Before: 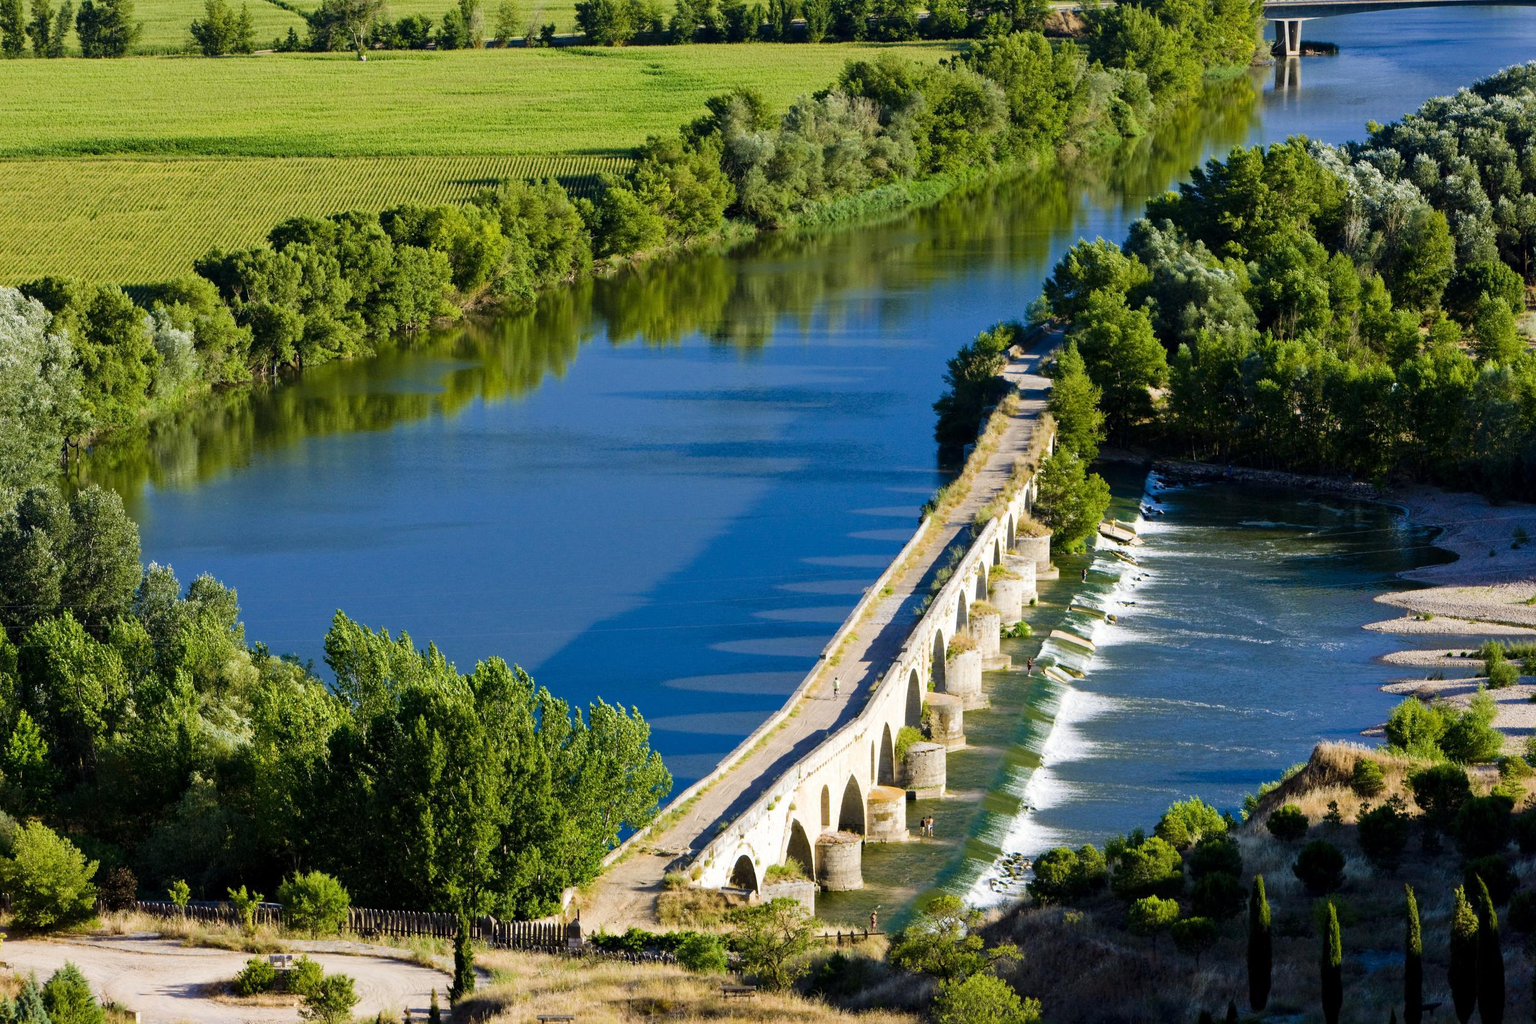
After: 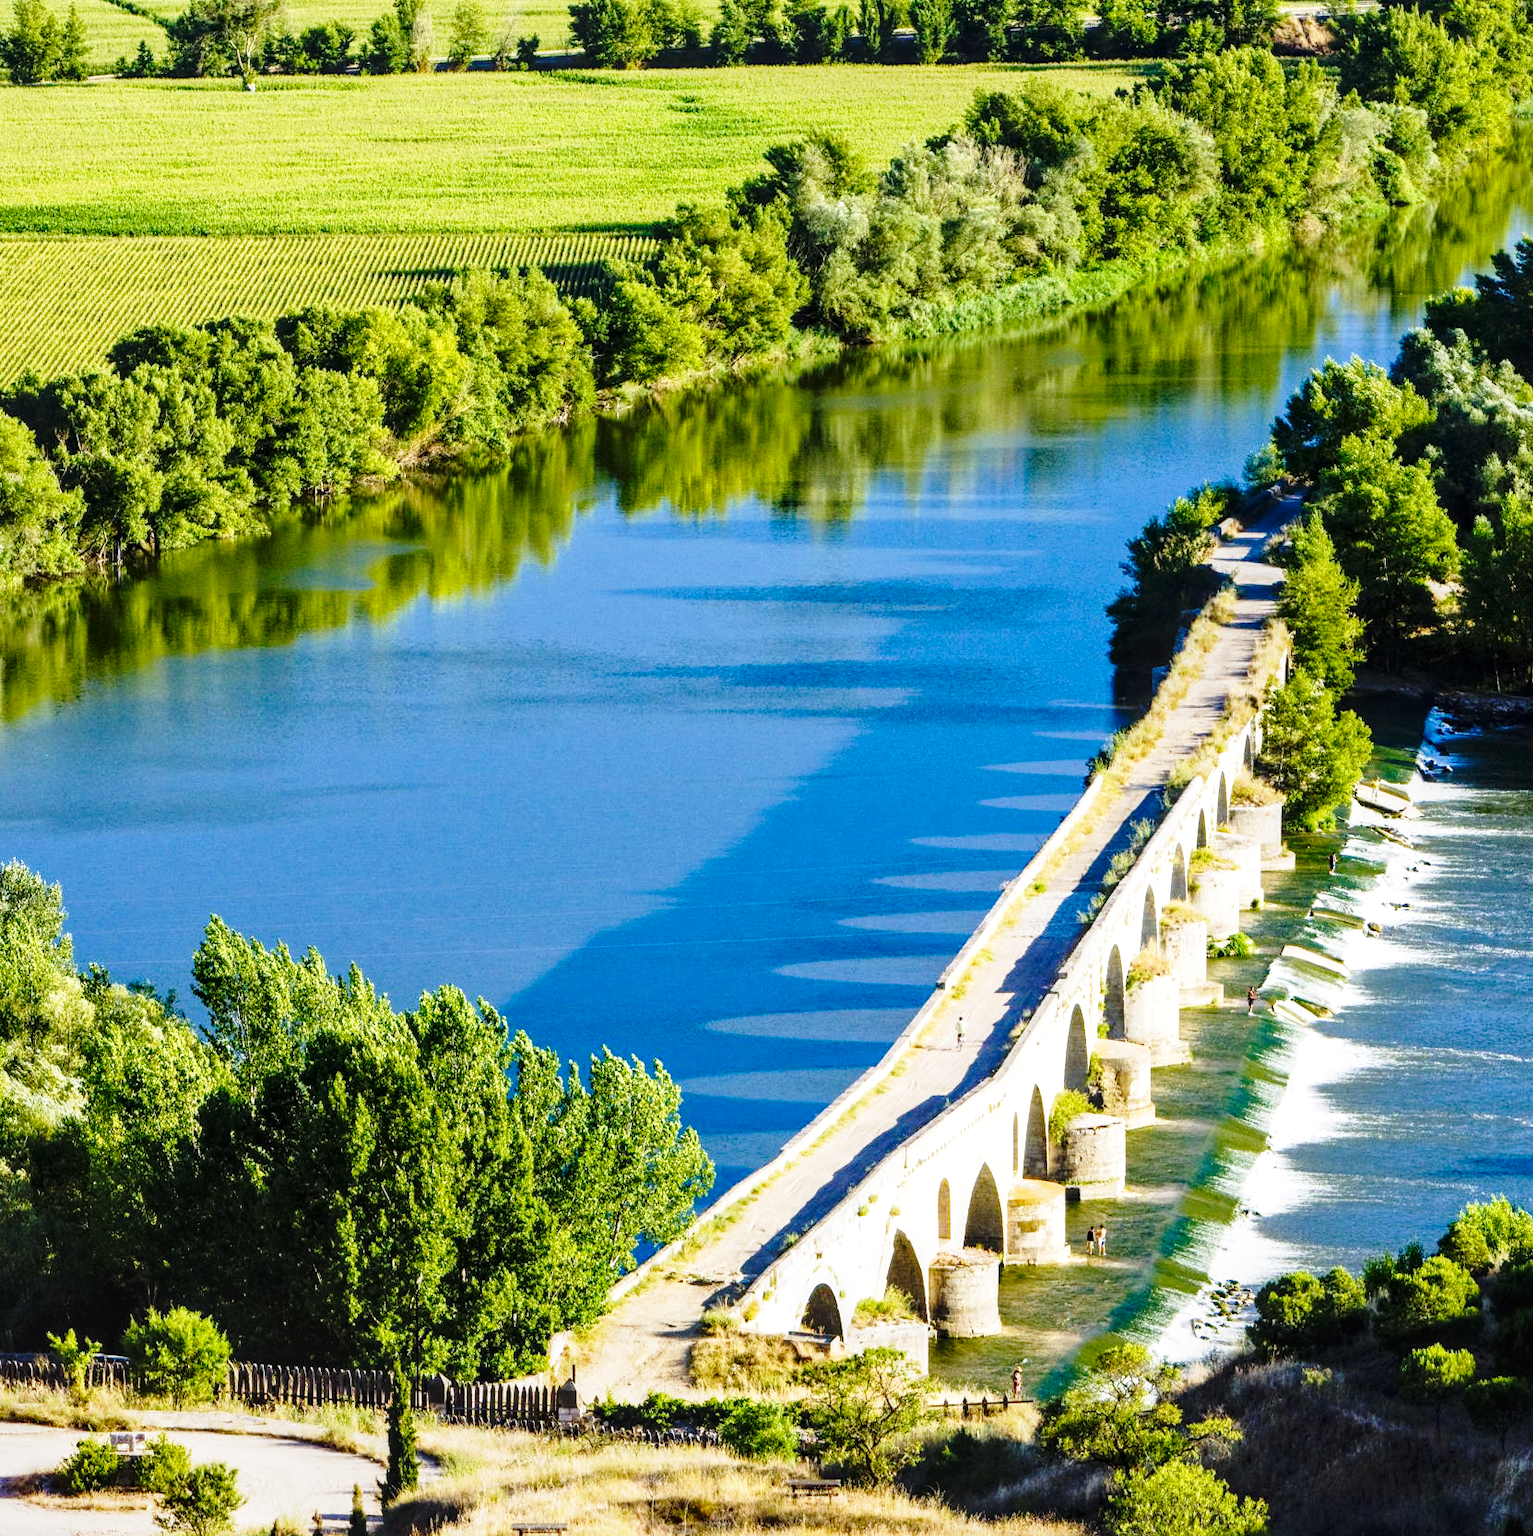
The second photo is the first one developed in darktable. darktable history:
base curve: curves: ch0 [(0, 0) (0.028, 0.03) (0.105, 0.232) (0.387, 0.748) (0.754, 0.968) (1, 1)], preserve colors none
crop and rotate: left 12.833%, right 20.616%
local contrast: on, module defaults
